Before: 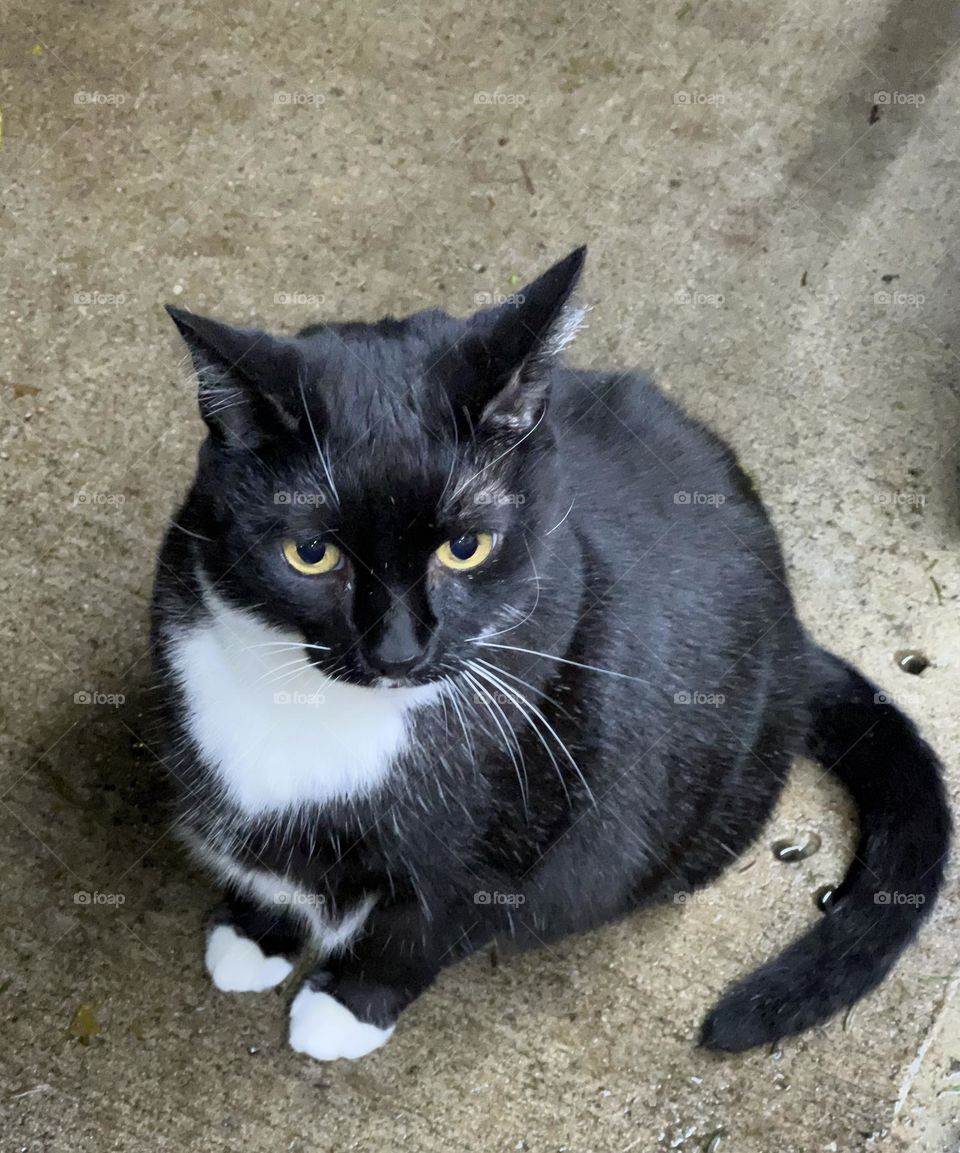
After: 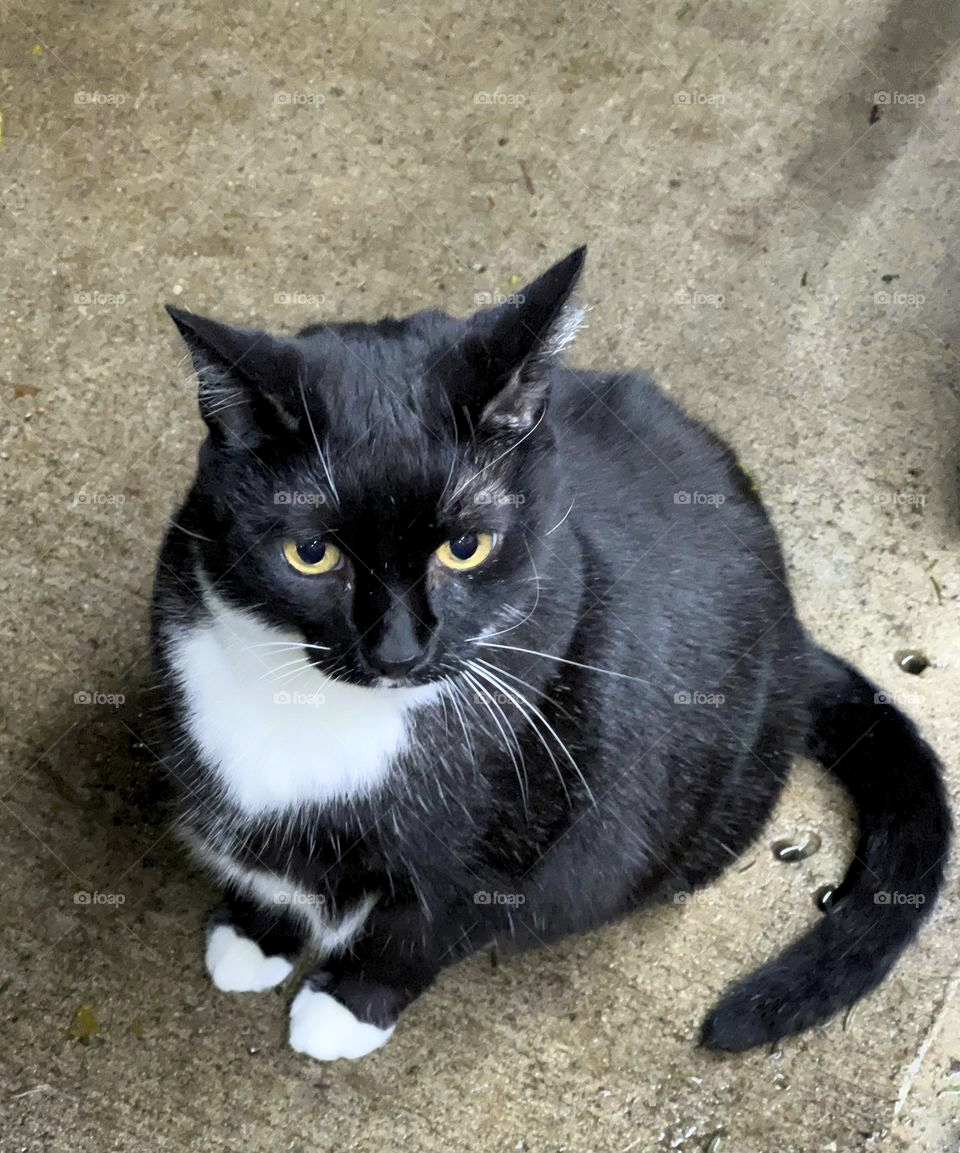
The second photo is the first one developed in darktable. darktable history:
levels: levels [0.016, 0.484, 0.953]
color correction: highlights b* 3.02
exposure: compensate highlight preservation false
